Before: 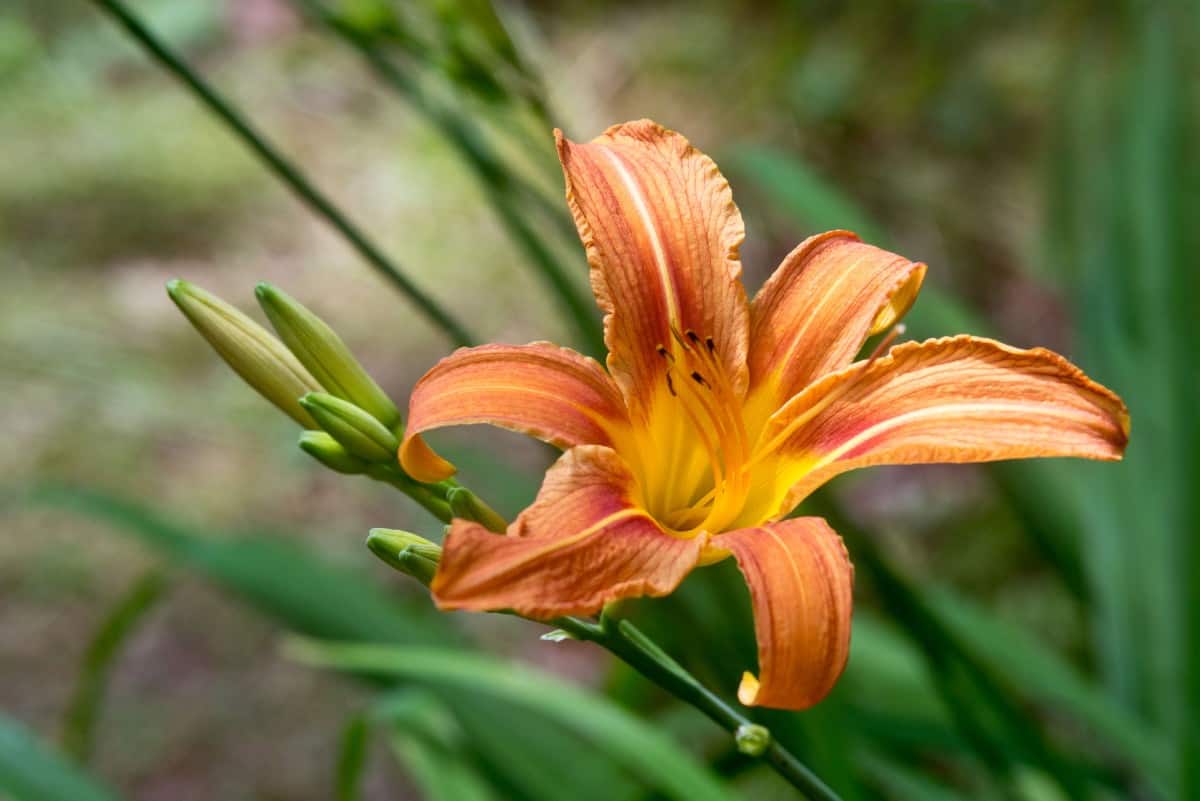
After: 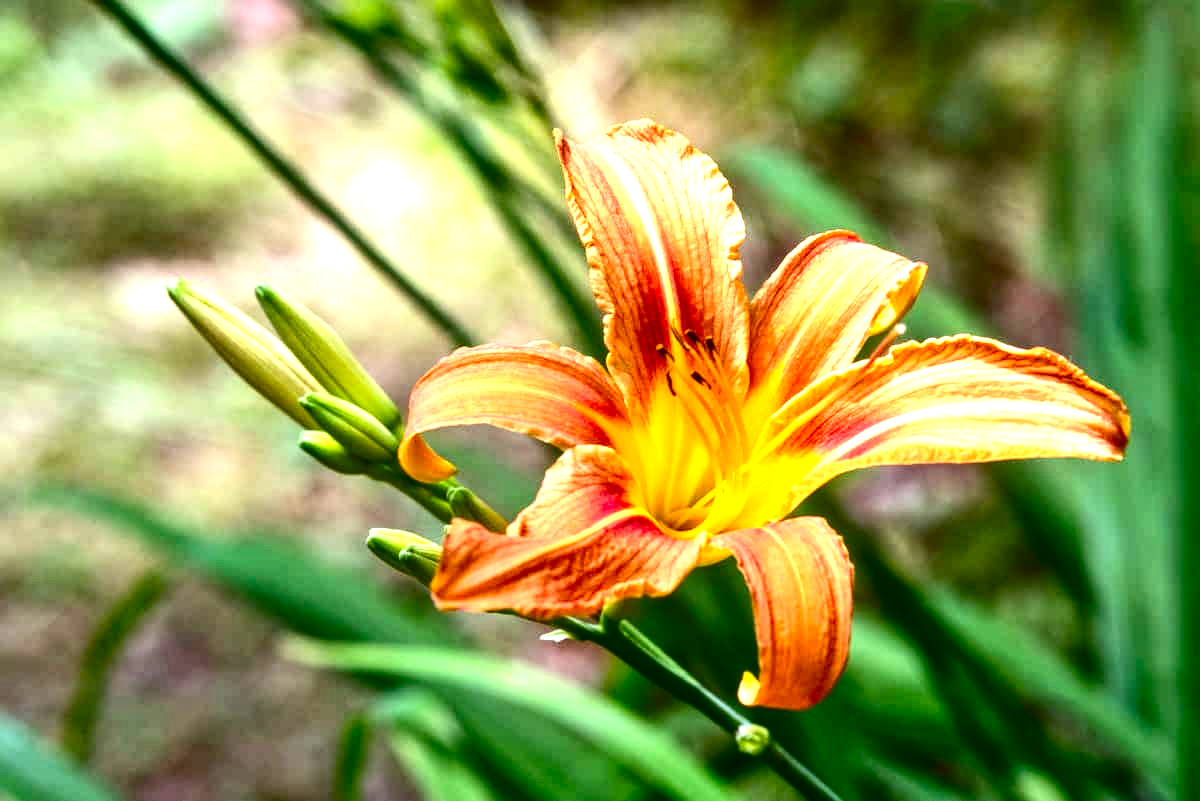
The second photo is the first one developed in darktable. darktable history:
exposure: black level correction 0.001, exposure 1.314 EV, compensate exposure bias true, compensate highlight preservation false
local contrast: on, module defaults
contrast brightness saturation: contrast 0.19, brightness -0.236, saturation 0.115
